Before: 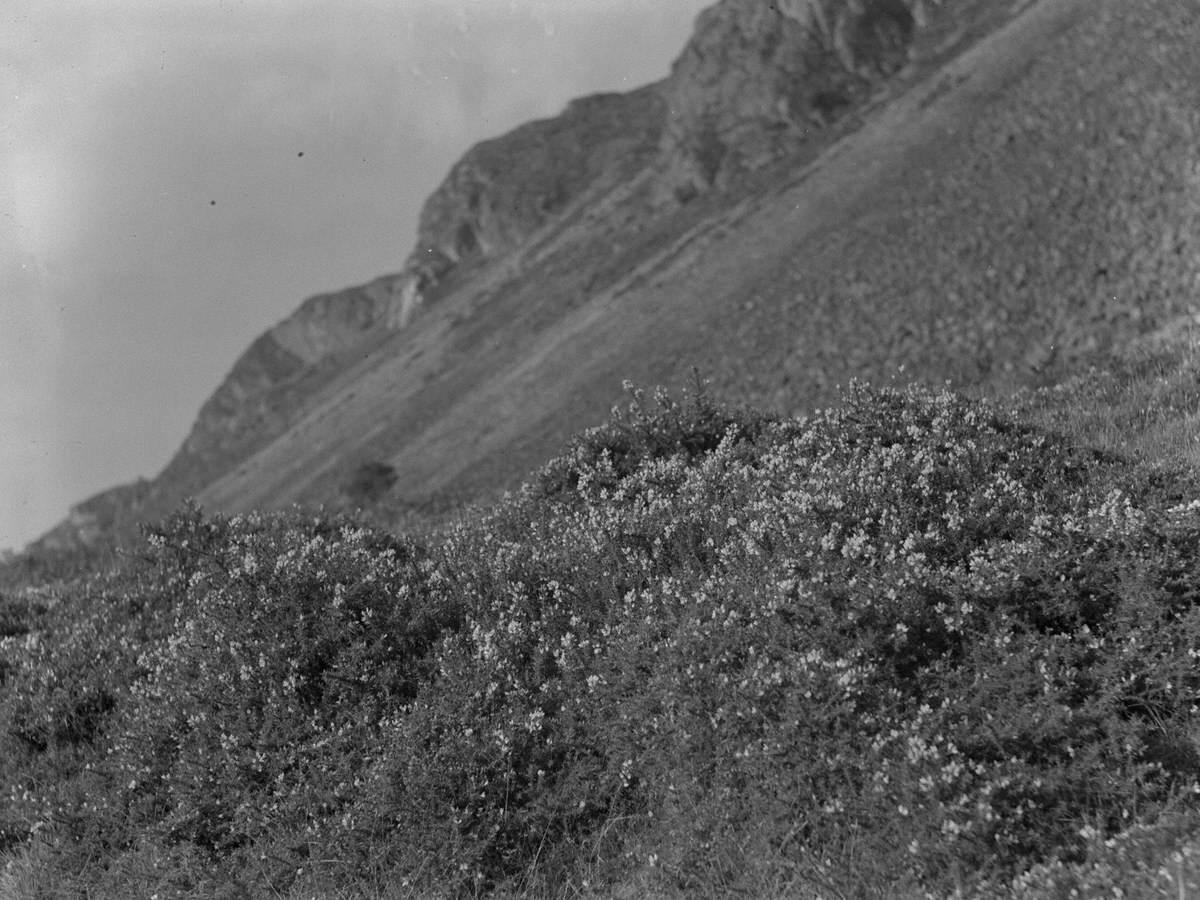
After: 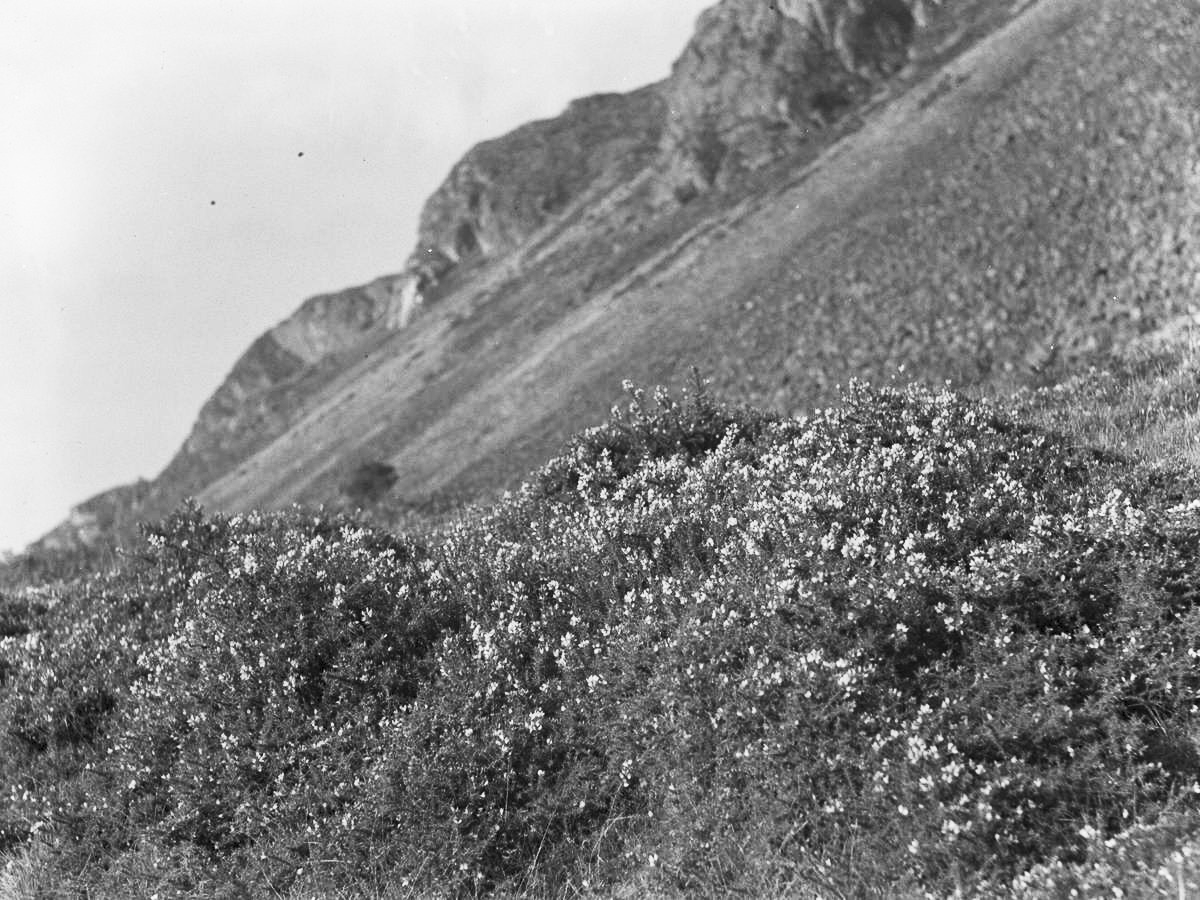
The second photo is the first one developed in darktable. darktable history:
contrast brightness saturation: contrast 0.516, brightness 0.486, saturation -0.997
